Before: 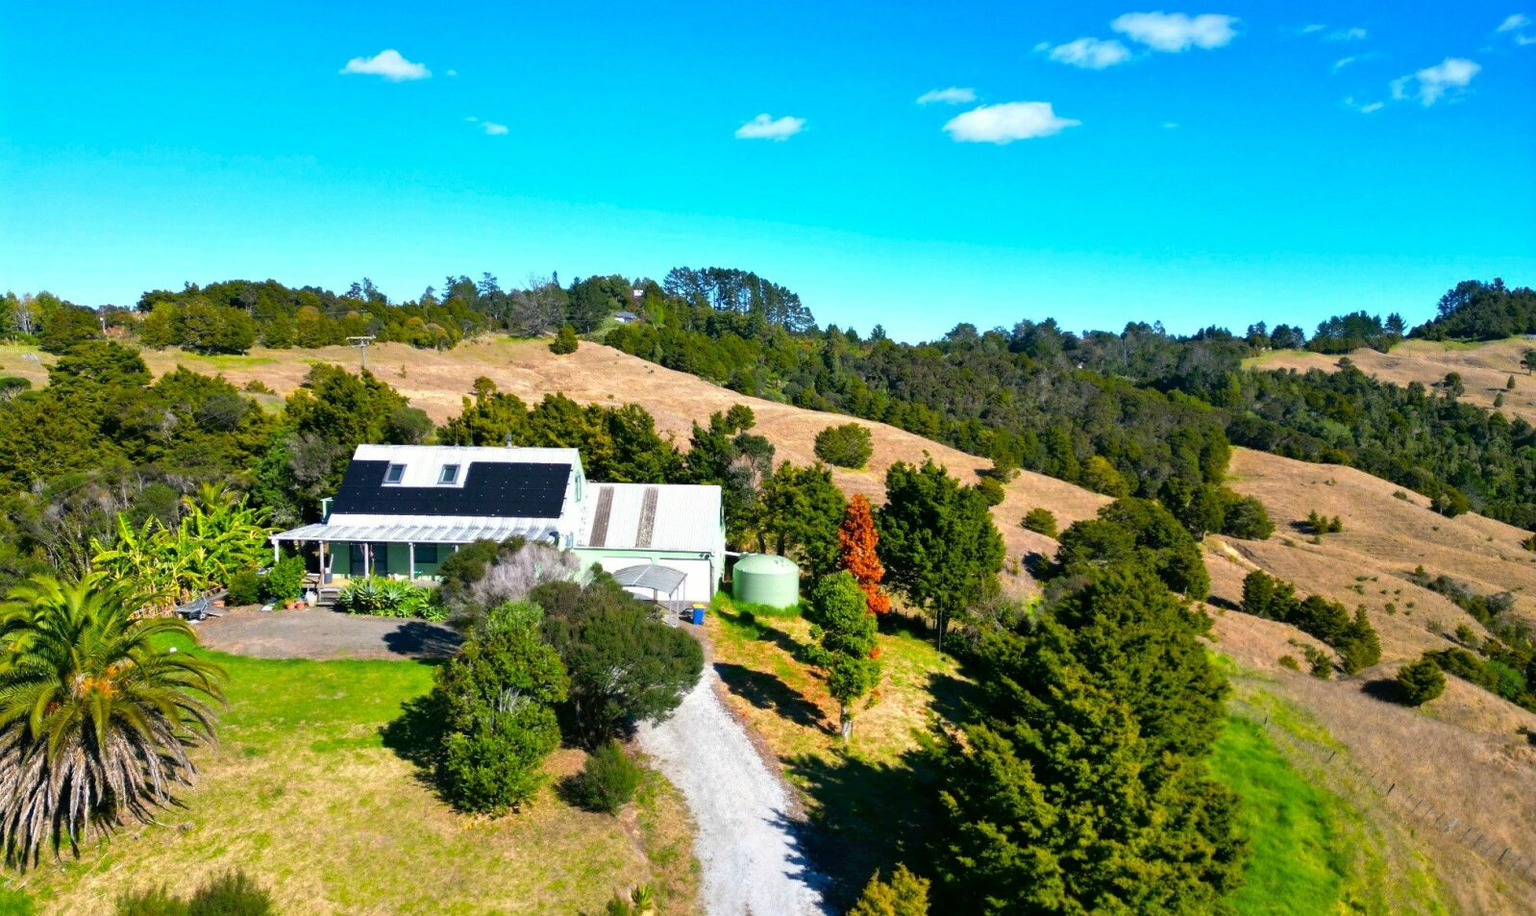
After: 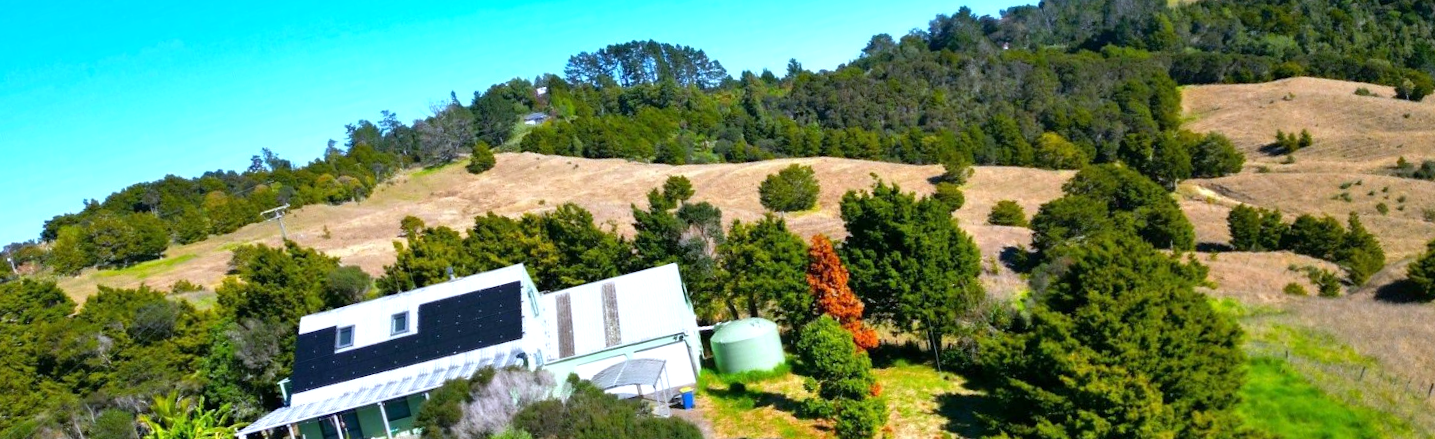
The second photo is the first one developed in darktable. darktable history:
exposure: exposure 0.2 EV, compensate highlight preservation false
white balance: red 0.954, blue 1.079
rotate and perspective: rotation -14.8°, crop left 0.1, crop right 0.903, crop top 0.25, crop bottom 0.748
crop: top 16.727%, bottom 16.727%
